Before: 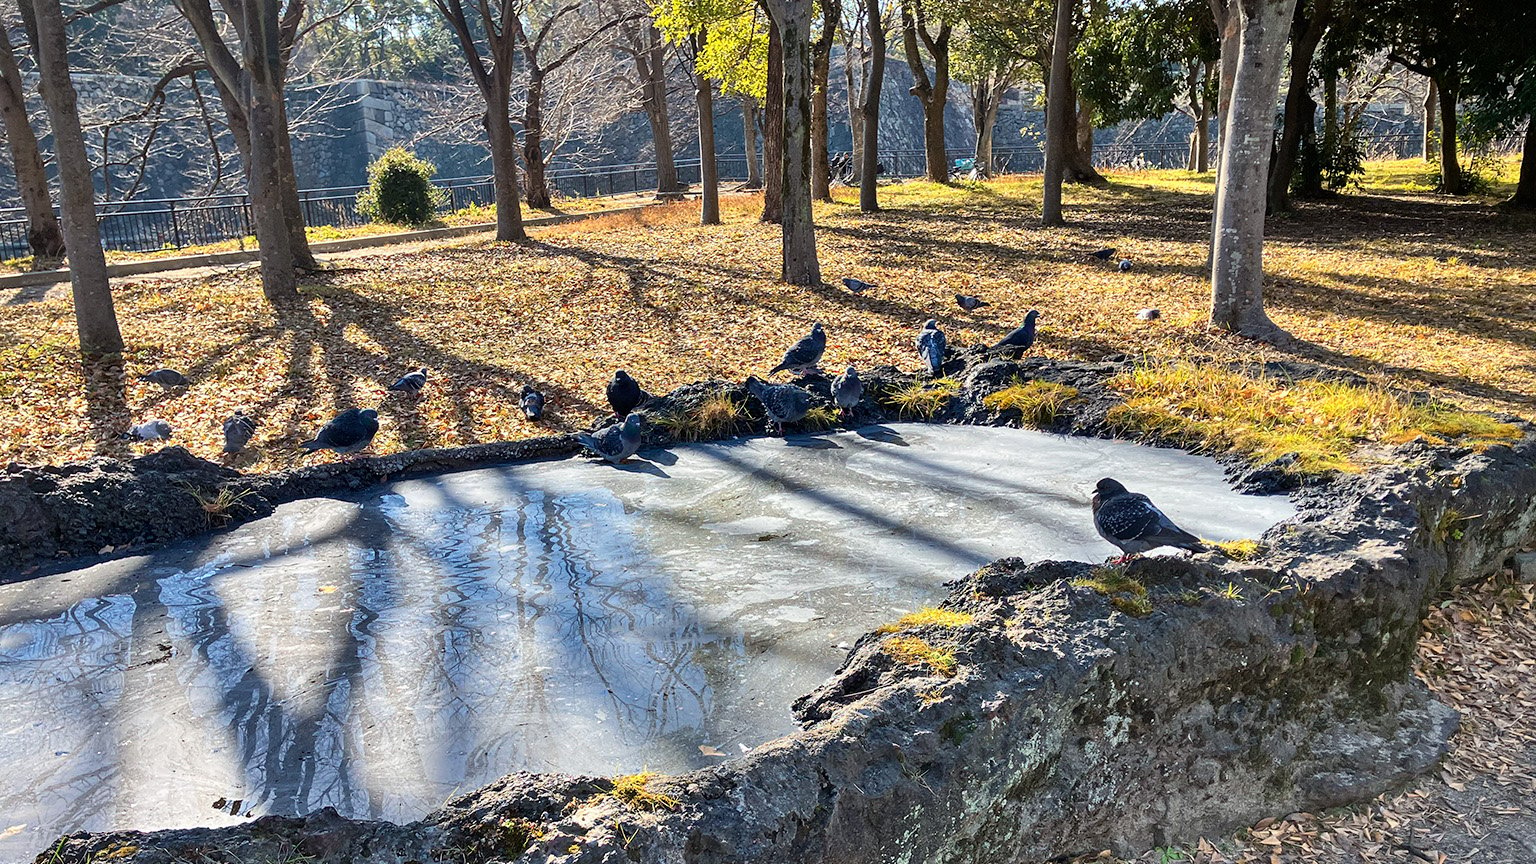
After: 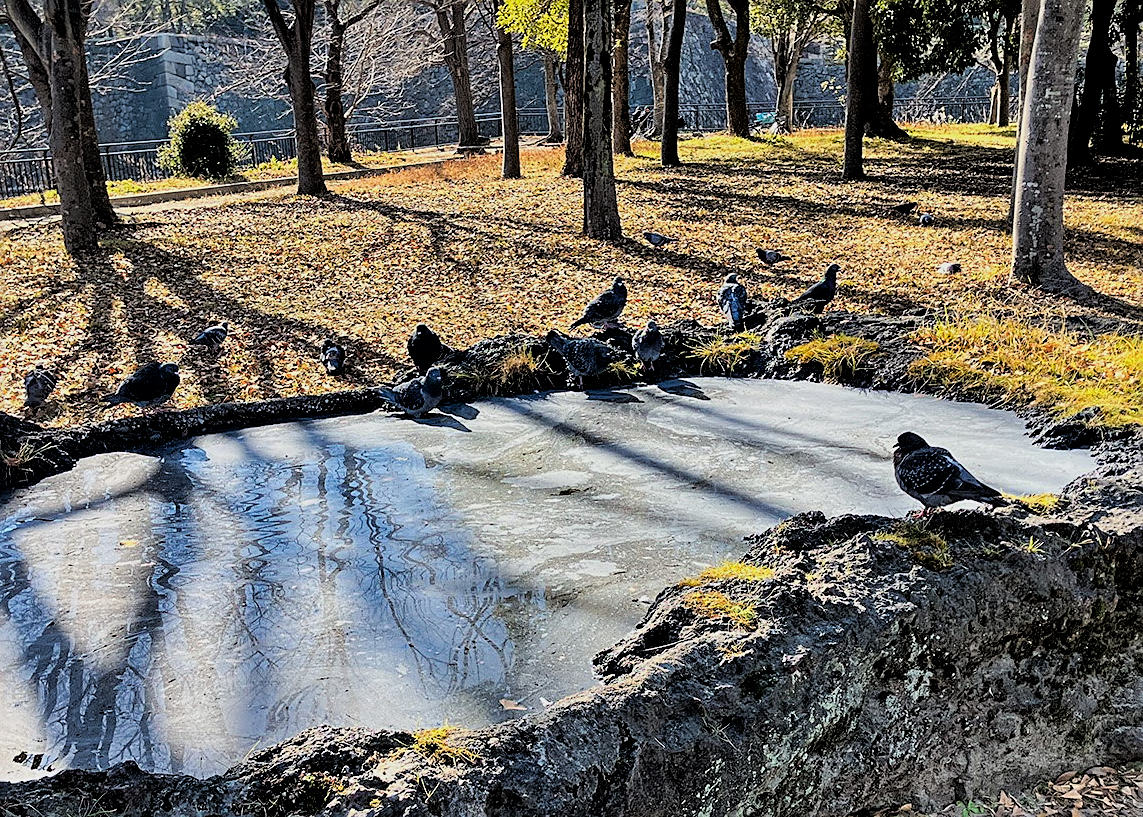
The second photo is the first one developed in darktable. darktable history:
filmic rgb: black relative exposure -3.33 EV, white relative exposure 3.46 EV, hardness 2.36, contrast 1.103, color science v6 (2022)
crop and rotate: left 13.019%, top 5.352%, right 12.562%
tone curve: curves: ch0 [(0, 0) (0.003, 0.003) (0.011, 0.011) (0.025, 0.024) (0.044, 0.043) (0.069, 0.067) (0.1, 0.096) (0.136, 0.131) (0.177, 0.171) (0.224, 0.217) (0.277, 0.268) (0.335, 0.324) (0.399, 0.386) (0.468, 0.453) (0.543, 0.547) (0.623, 0.626) (0.709, 0.712) (0.801, 0.802) (0.898, 0.898) (1, 1)], preserve colors none
sharpen: on, module defaults
